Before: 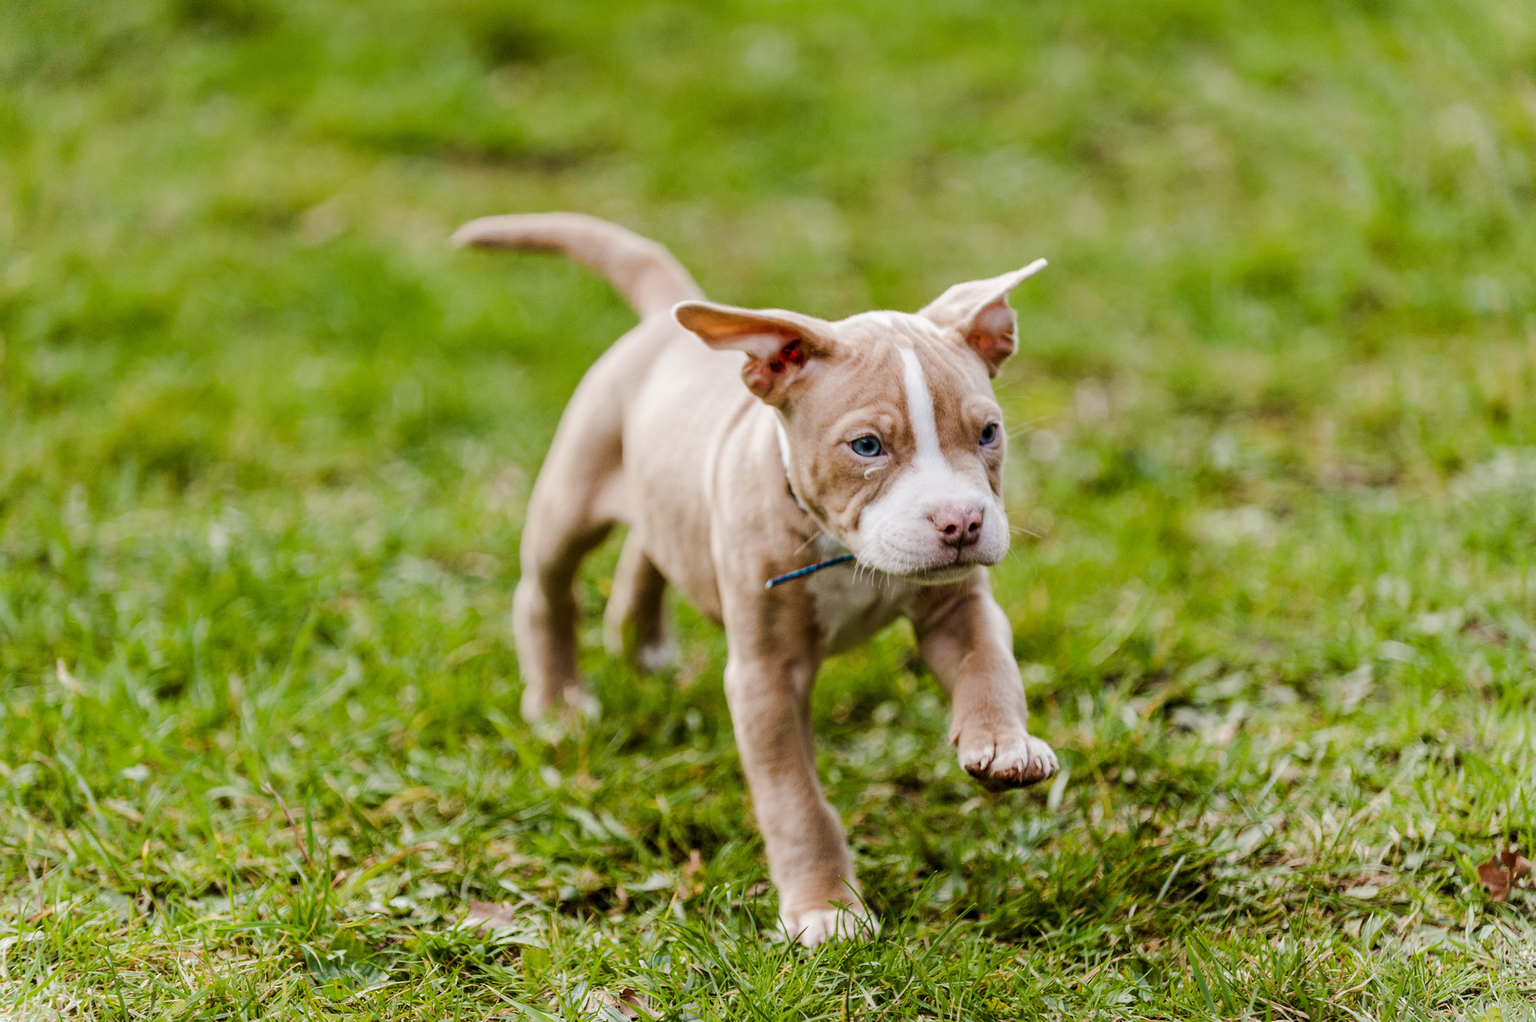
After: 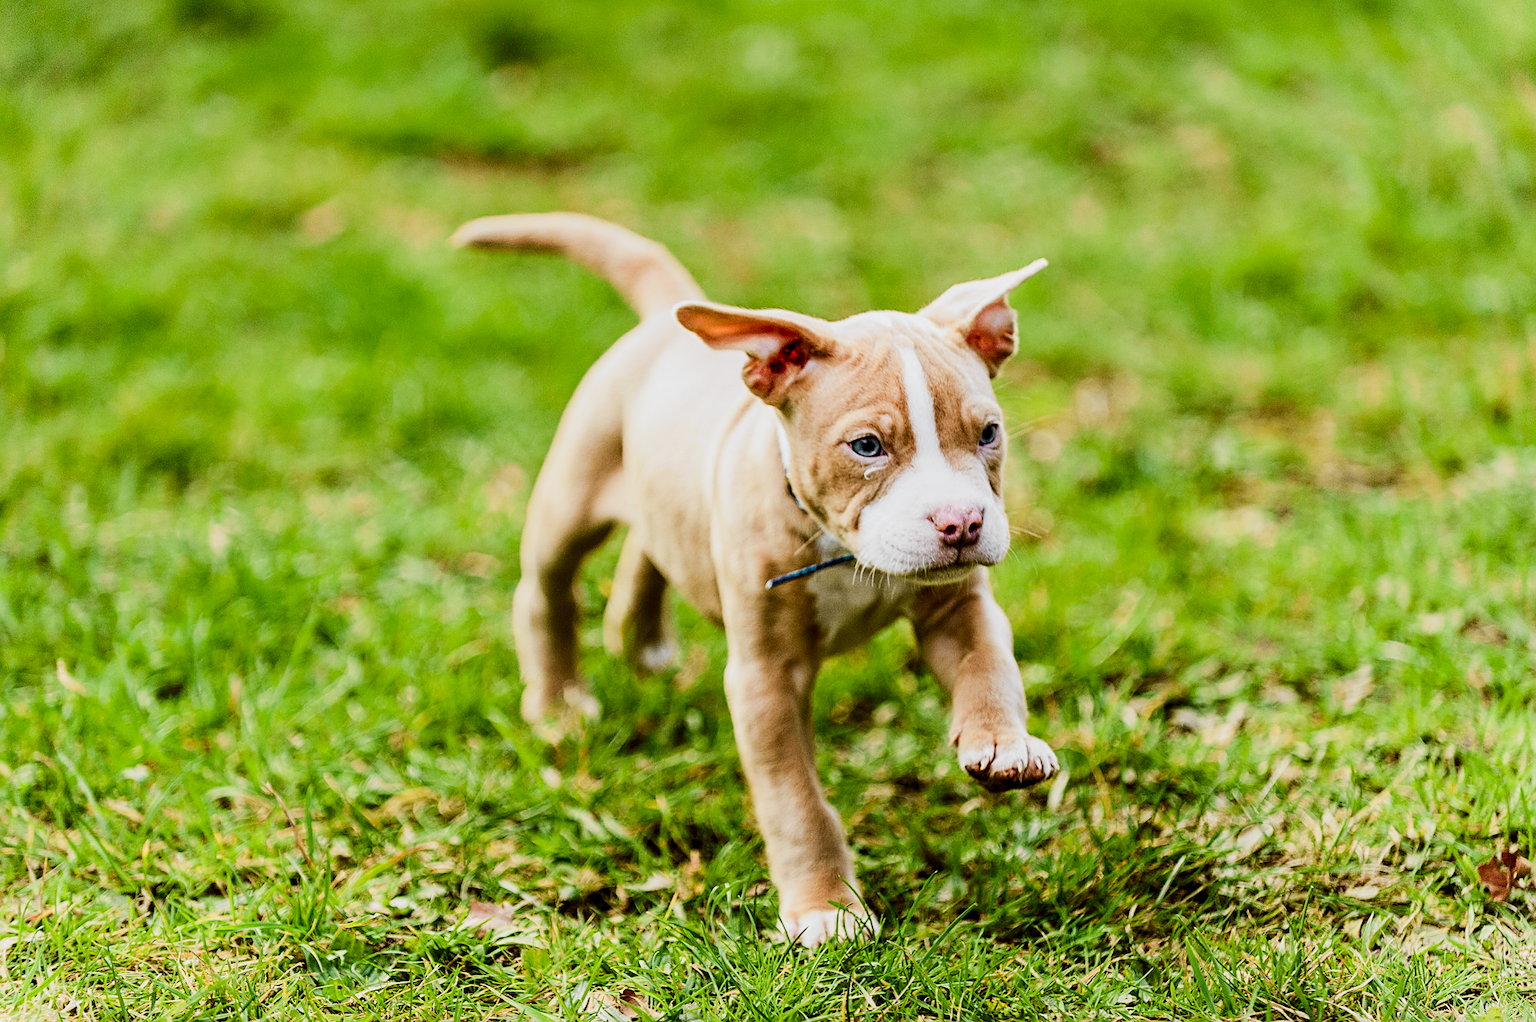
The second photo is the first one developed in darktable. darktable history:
tone curve: curves: ch0 [(0, 0) (0.078, 0.029) (0.265, 0.241) (0.507, 0.56) (0.744, 0.826) (1, 0.948)]; ch1 [(0, 0) (0.346, 0.307) (0.418, 0.383) (0.46, 0.439) (0.482, 0.493) (0.502, 0.5) (0.517, 0.506) (0.55, 0.557) (0.601, 0.637) (0.666, 0.7) (1, 1)]; ch2 [(0, 0) (0.346, 0.34) (0.431, 0.45) (0.485, 0.494) (0.5, 0.498) (0.508, 0.499) (0.532, 0.546) (0.579, 0.628) (0.625, 0.668) (1, 1)], color space Lab, independent channels, preserve colors none
sharpen: on, module defaults
